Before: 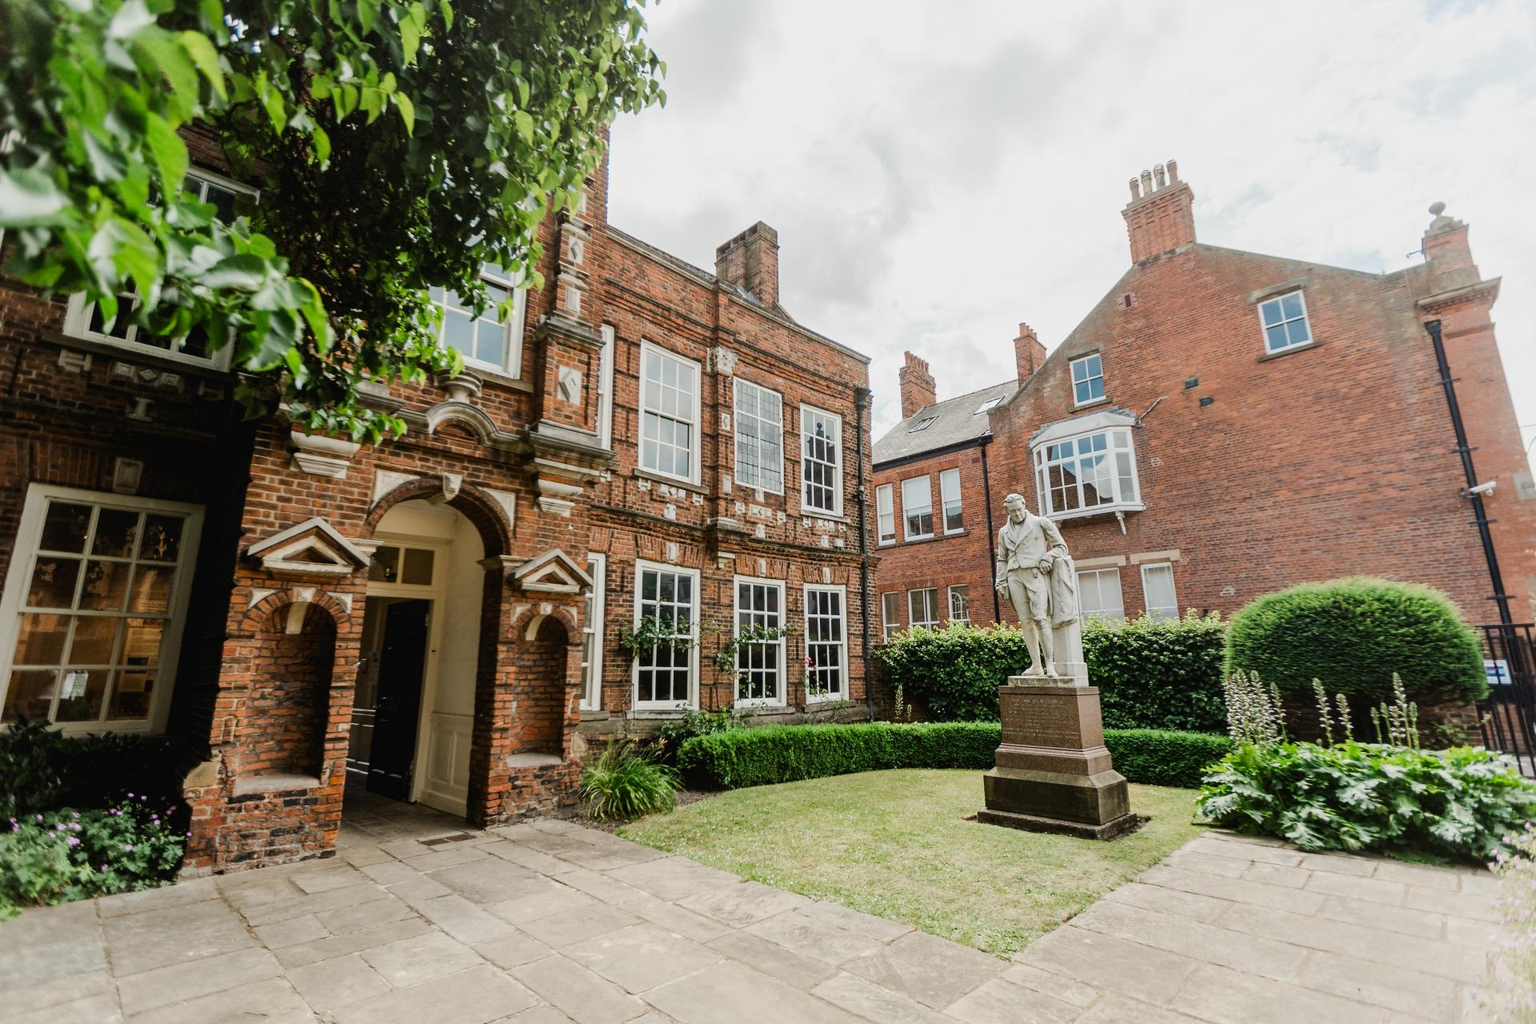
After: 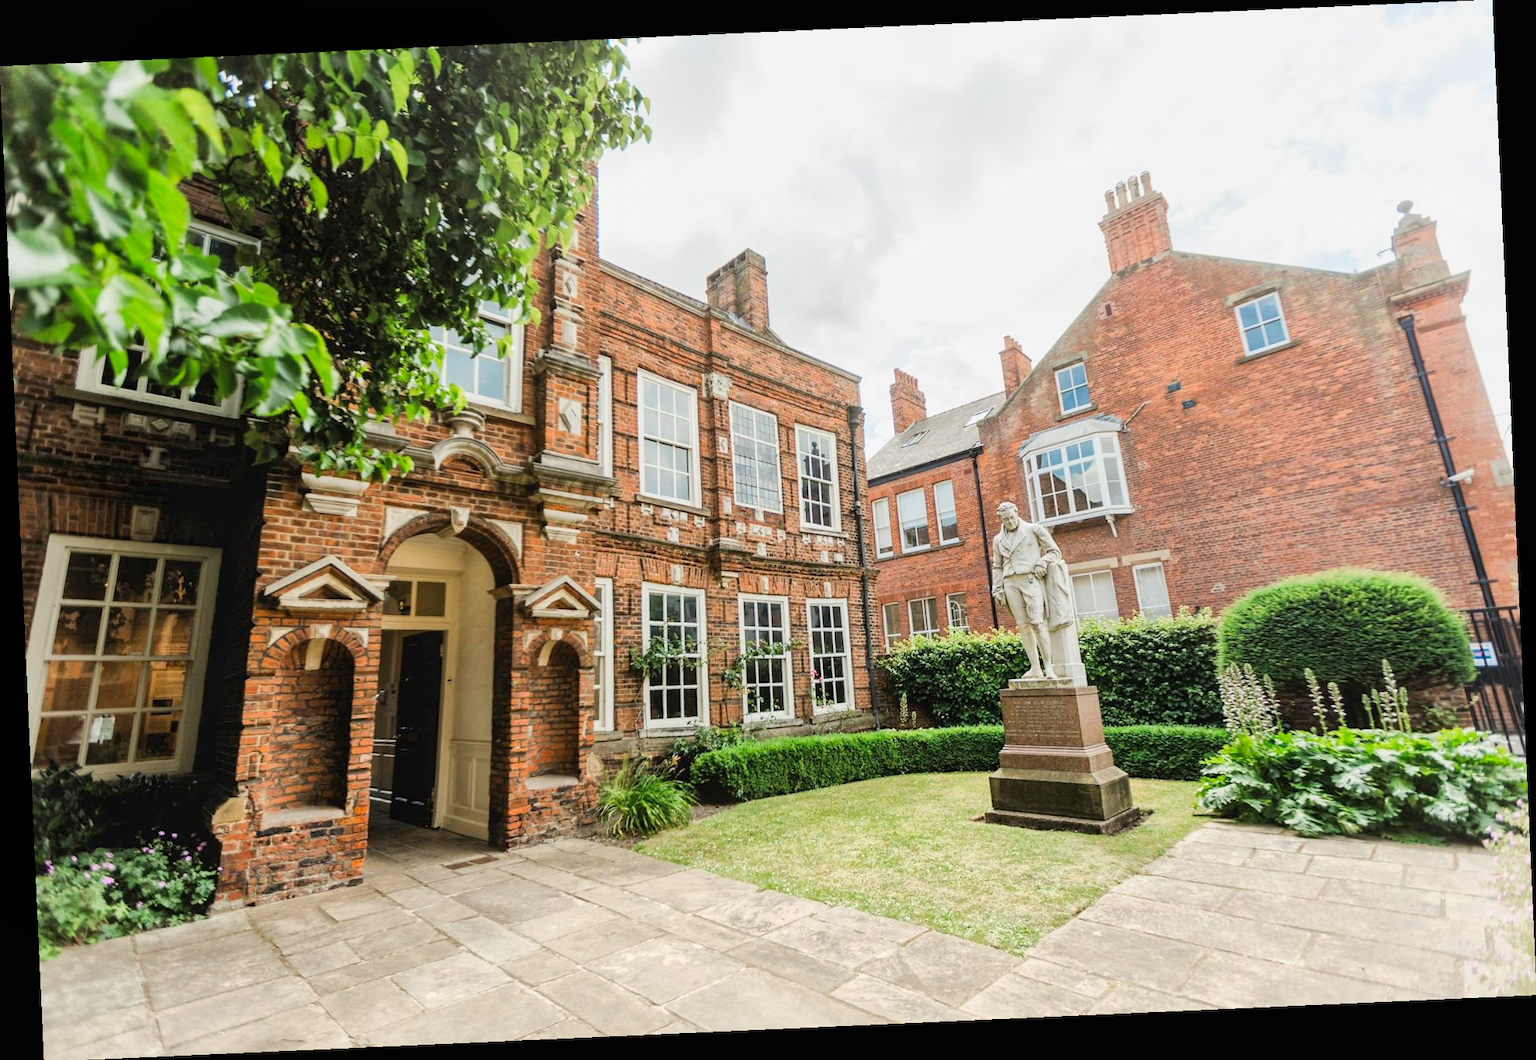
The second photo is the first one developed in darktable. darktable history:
rotate and perspective: rotation -2.56°, automatic cropping off
global tonemap: drago (1, 100), detail 1
exposure: black level correction 0, exposure 0.9 EV, compensate highlight preservation false
